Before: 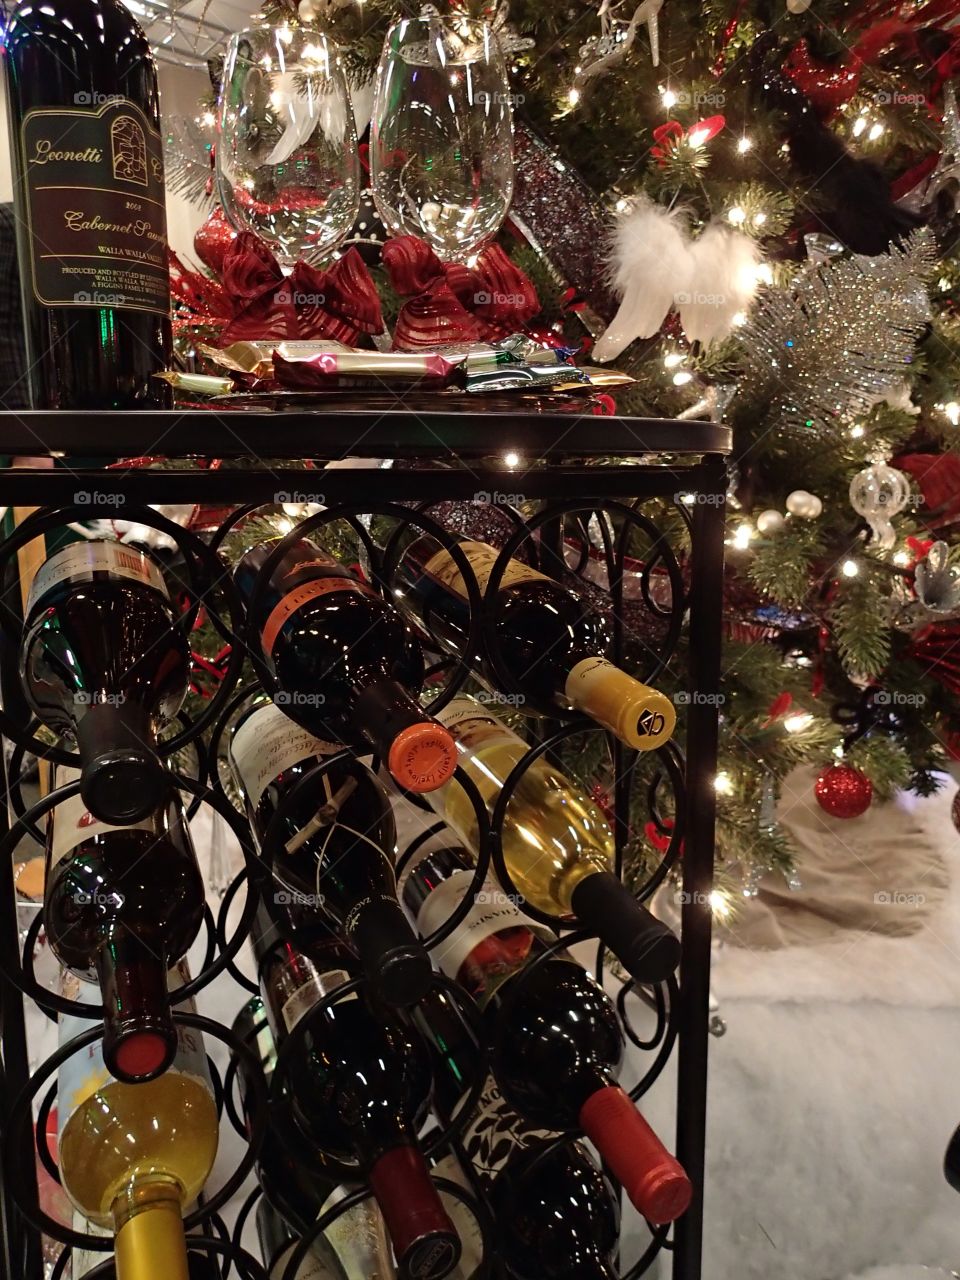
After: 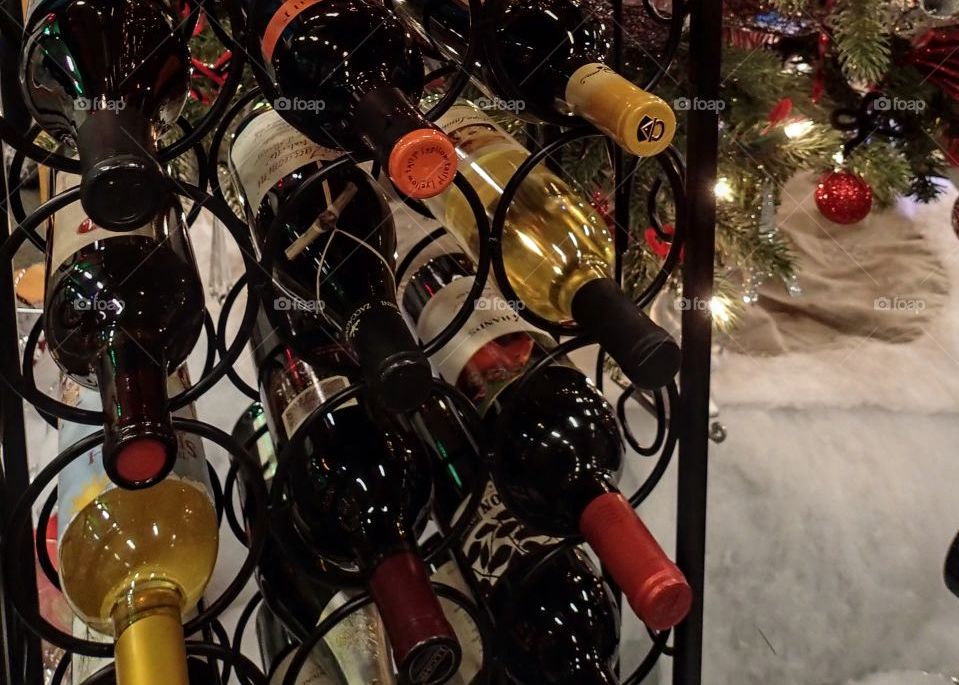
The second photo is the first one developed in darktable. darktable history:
local contrast: on, module defaults
crop and rotate: top 46.431%, right 0.092%
